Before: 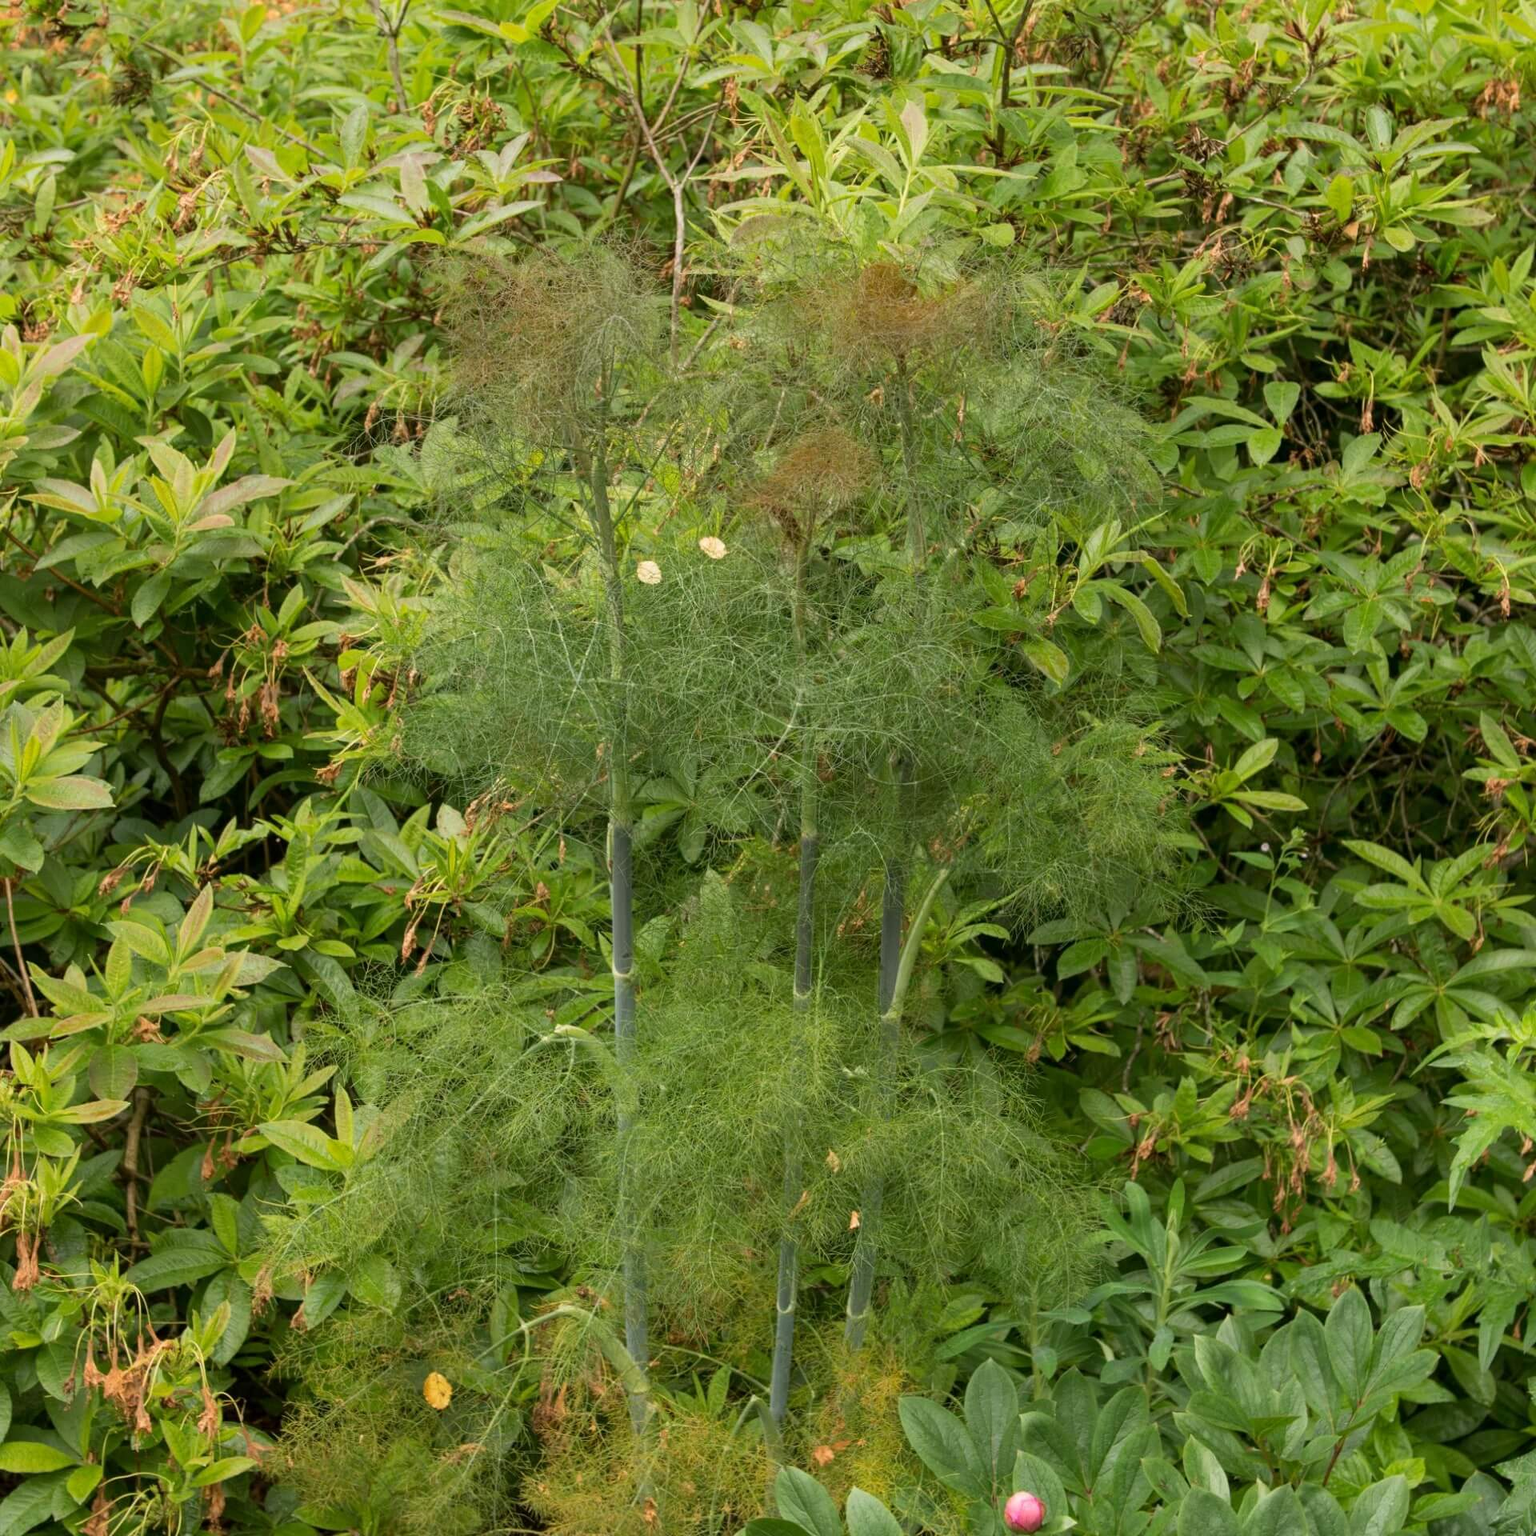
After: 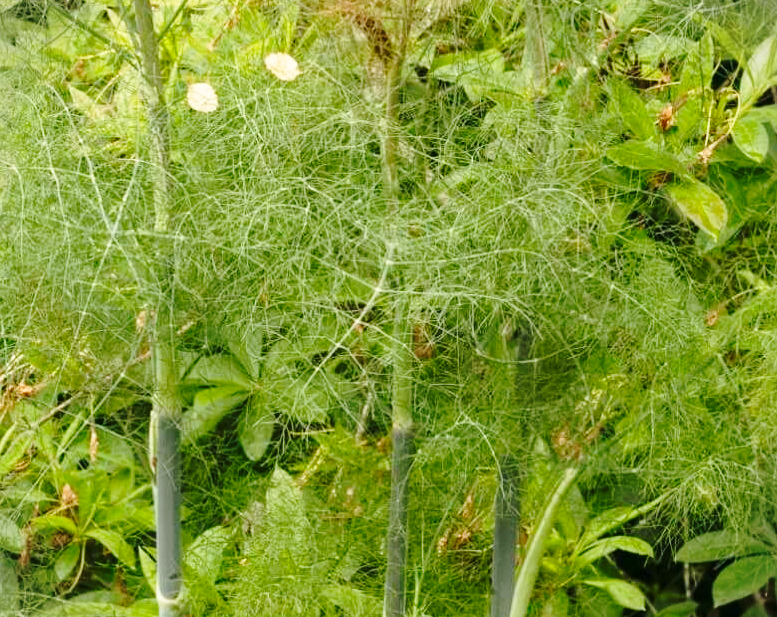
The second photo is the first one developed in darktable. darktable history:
crop: left 31.745%, top 32.223%, right 27.774%, bottom 35.595%
vignetting: fall-off start 100.43%, brightness -0.274, unbound false
base curve: curves: ch0 [(0, 0) (0.032, 0.037) (0.105, 0.228) (0.435, 0.76) (0.856, 0.983) (1, 1)], preserve colors none
